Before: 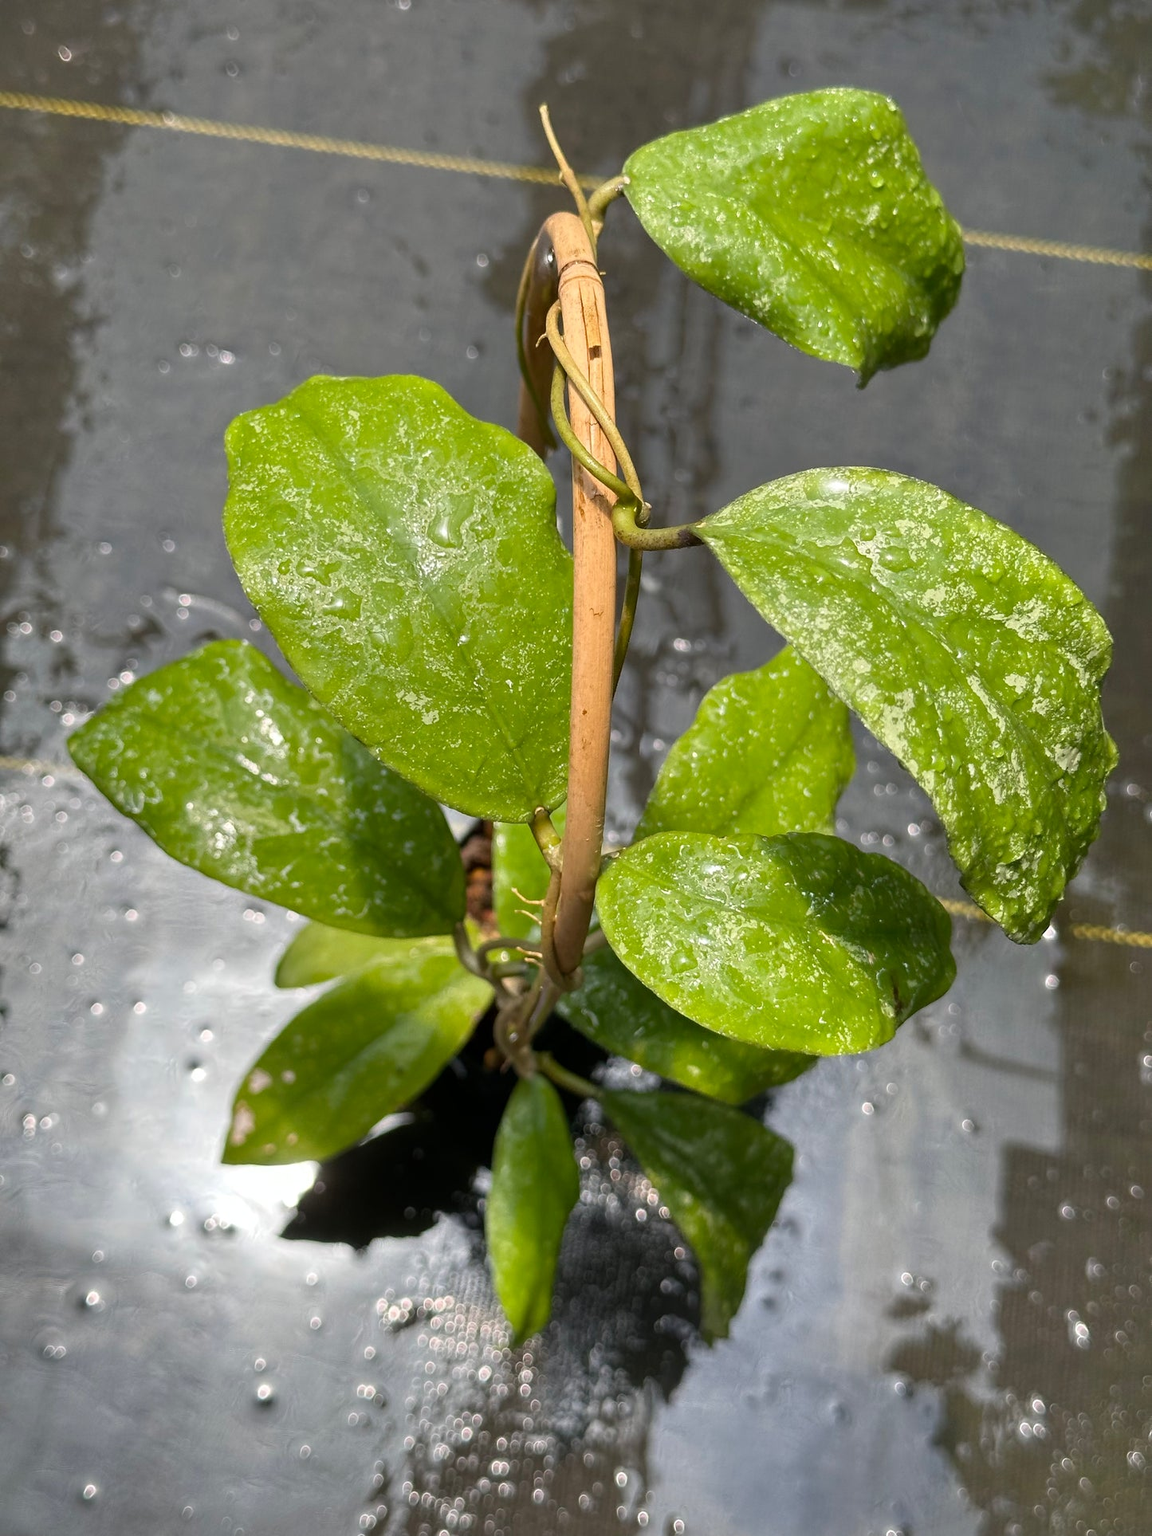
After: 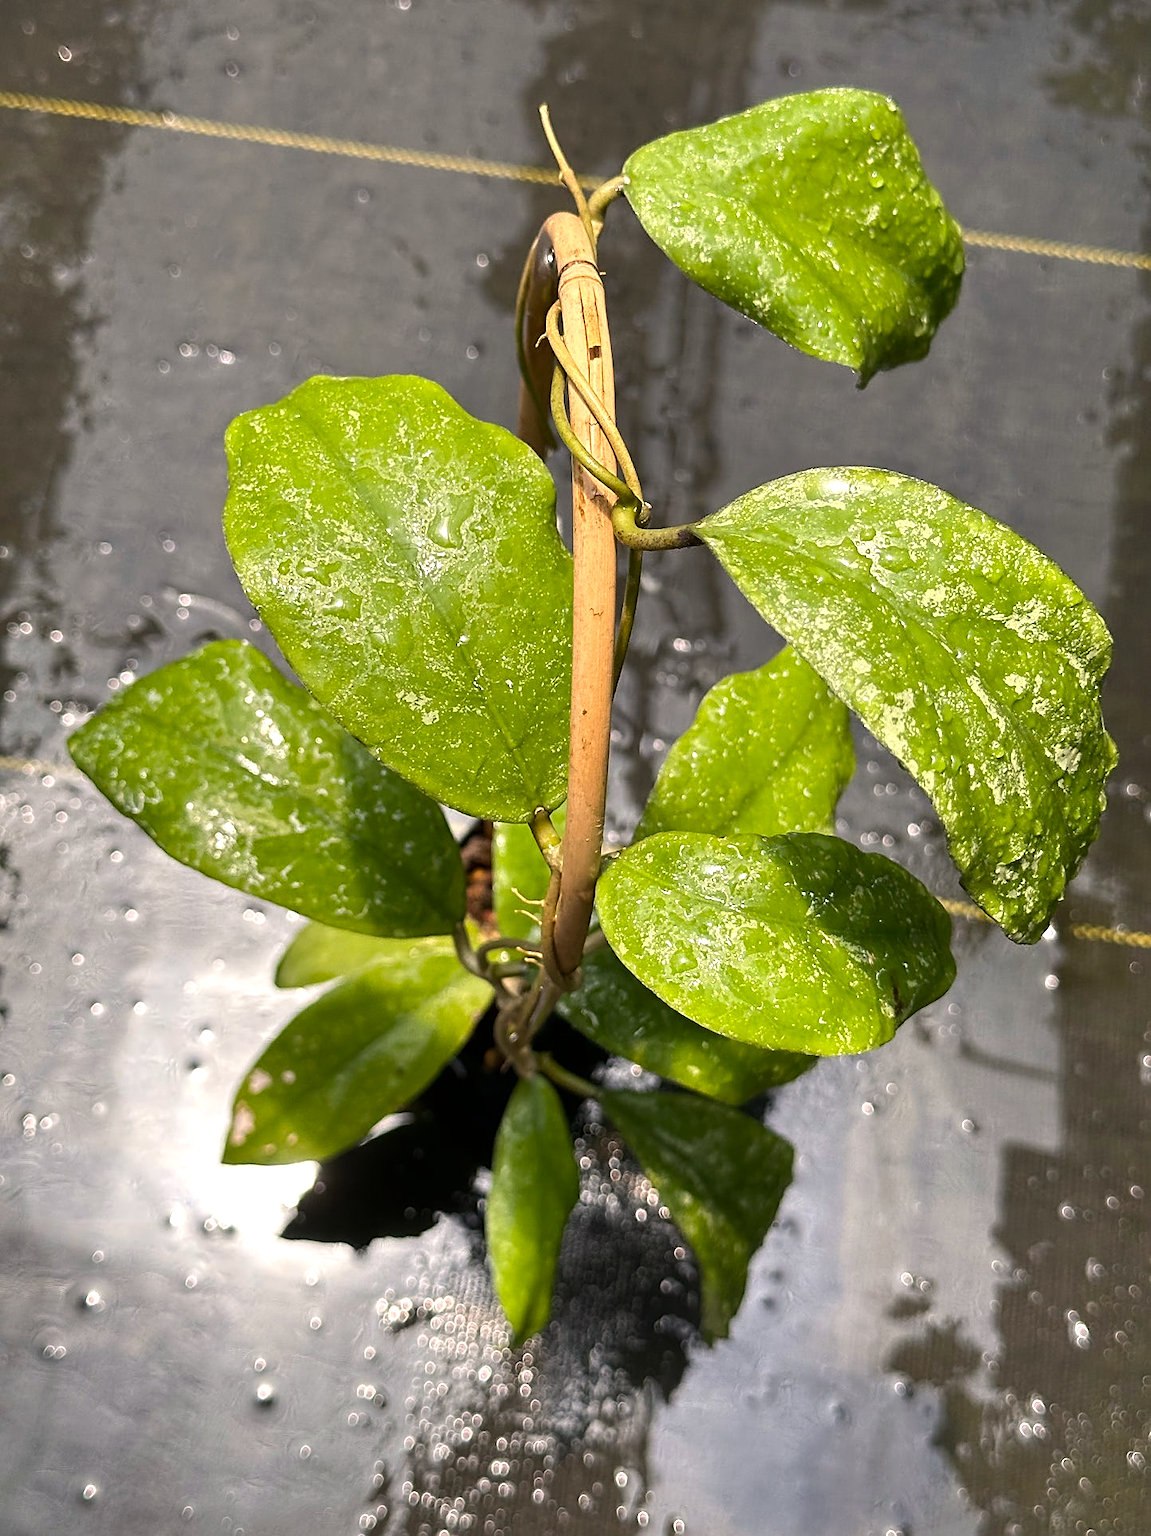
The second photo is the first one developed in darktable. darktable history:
sharpen: on, module defaults
tone equalizer: -8 EV -0.411 EV, -7 EV -0.399 EV, -6 EV -0.315 EV, -5 EV -0.204 EV, -3 EV 0.24 EV, -2 EV 0.334 EV, -1 EV 0.412 EV, +0 EV 0.417 EV, edges refinement/feathering 500, mask exposure compensation -1.57 EV, preserve details no
color correction: highlights a* 3.86, highlights b* 5.1
